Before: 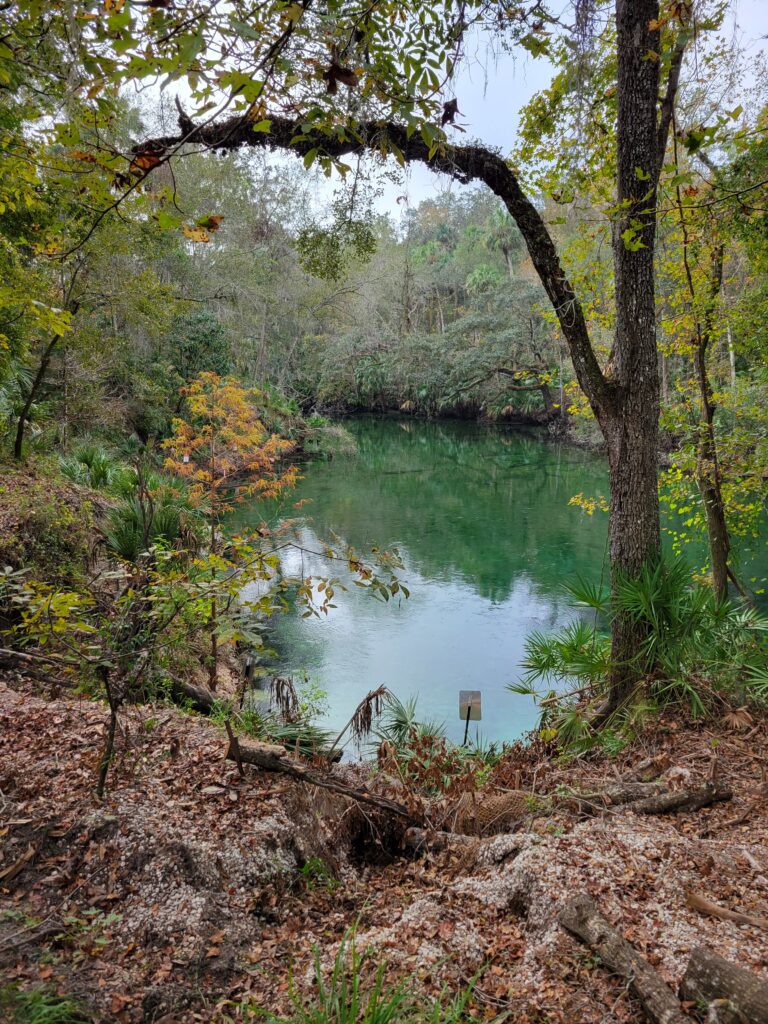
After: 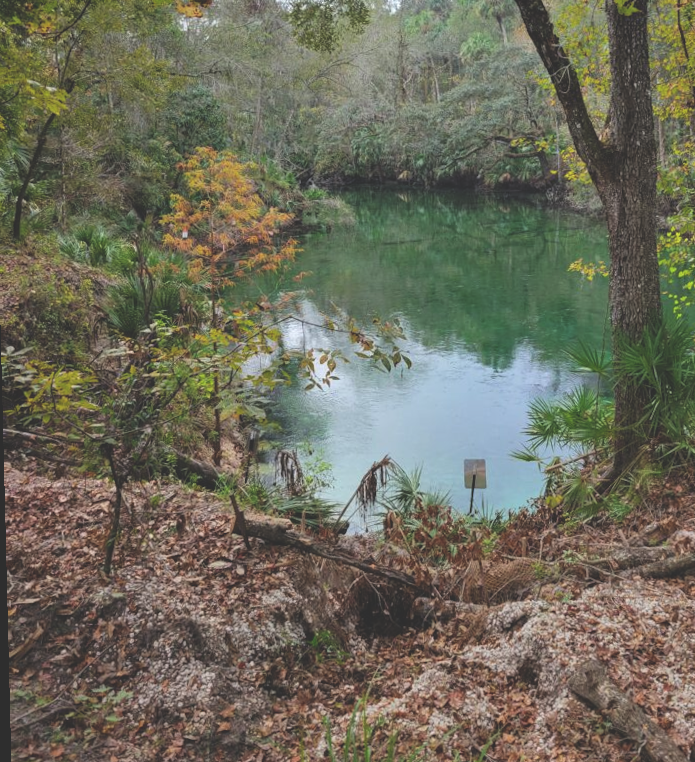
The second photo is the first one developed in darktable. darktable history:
crop: top 20.916%, right 9.437%, bottom 0.316%
rotate and perspective: rotation -1.42°, crop left 0.016, crop right 0.984, crop top 0.035, crop bottom 0.965
exposure: black level correction -0.028, compensate highlight preservation false
